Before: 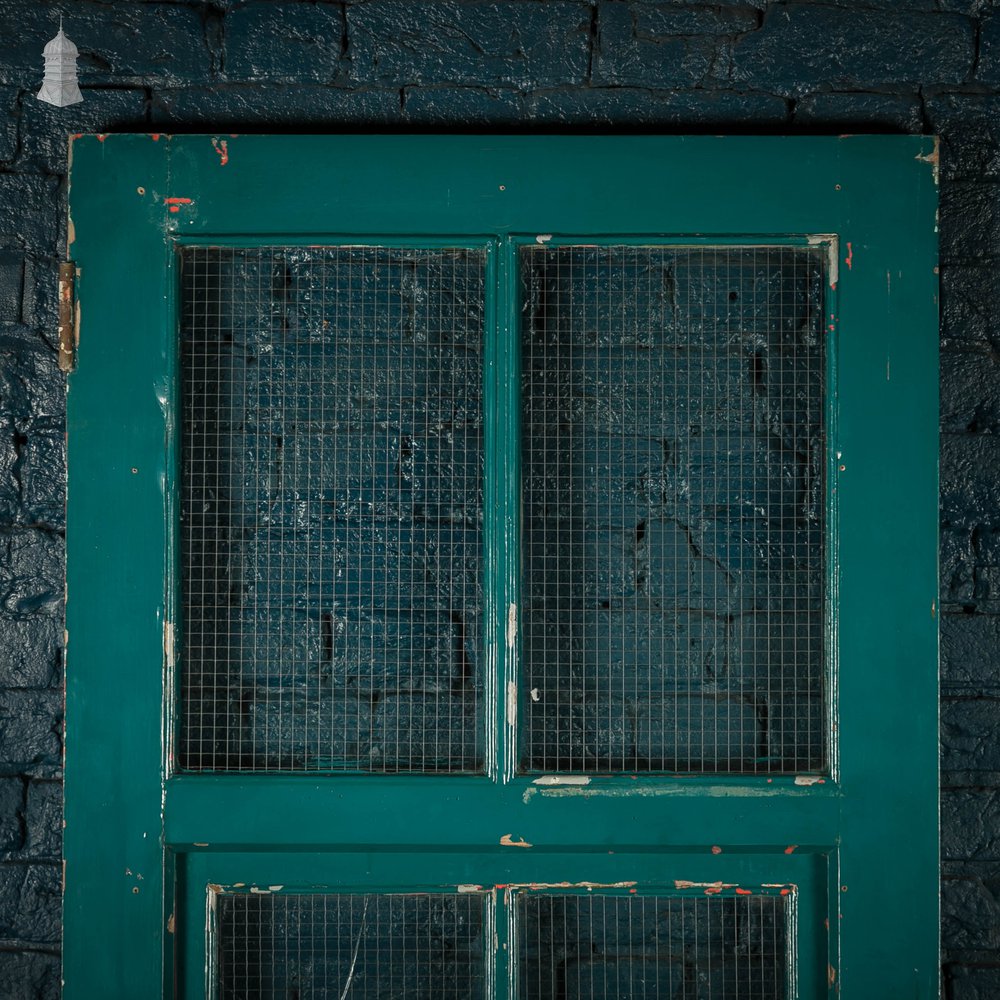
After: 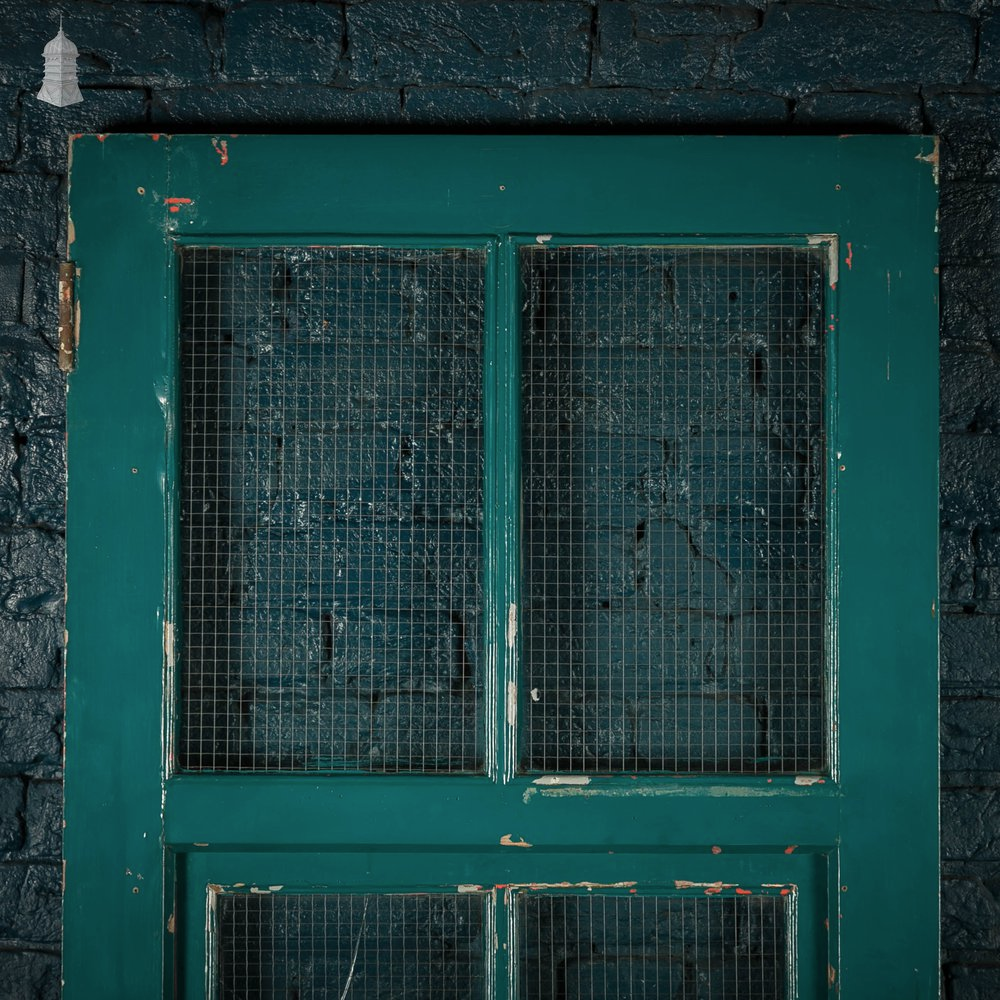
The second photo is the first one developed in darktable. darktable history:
contrast brightness saturation: contrast 0.008, saturation -0.068
